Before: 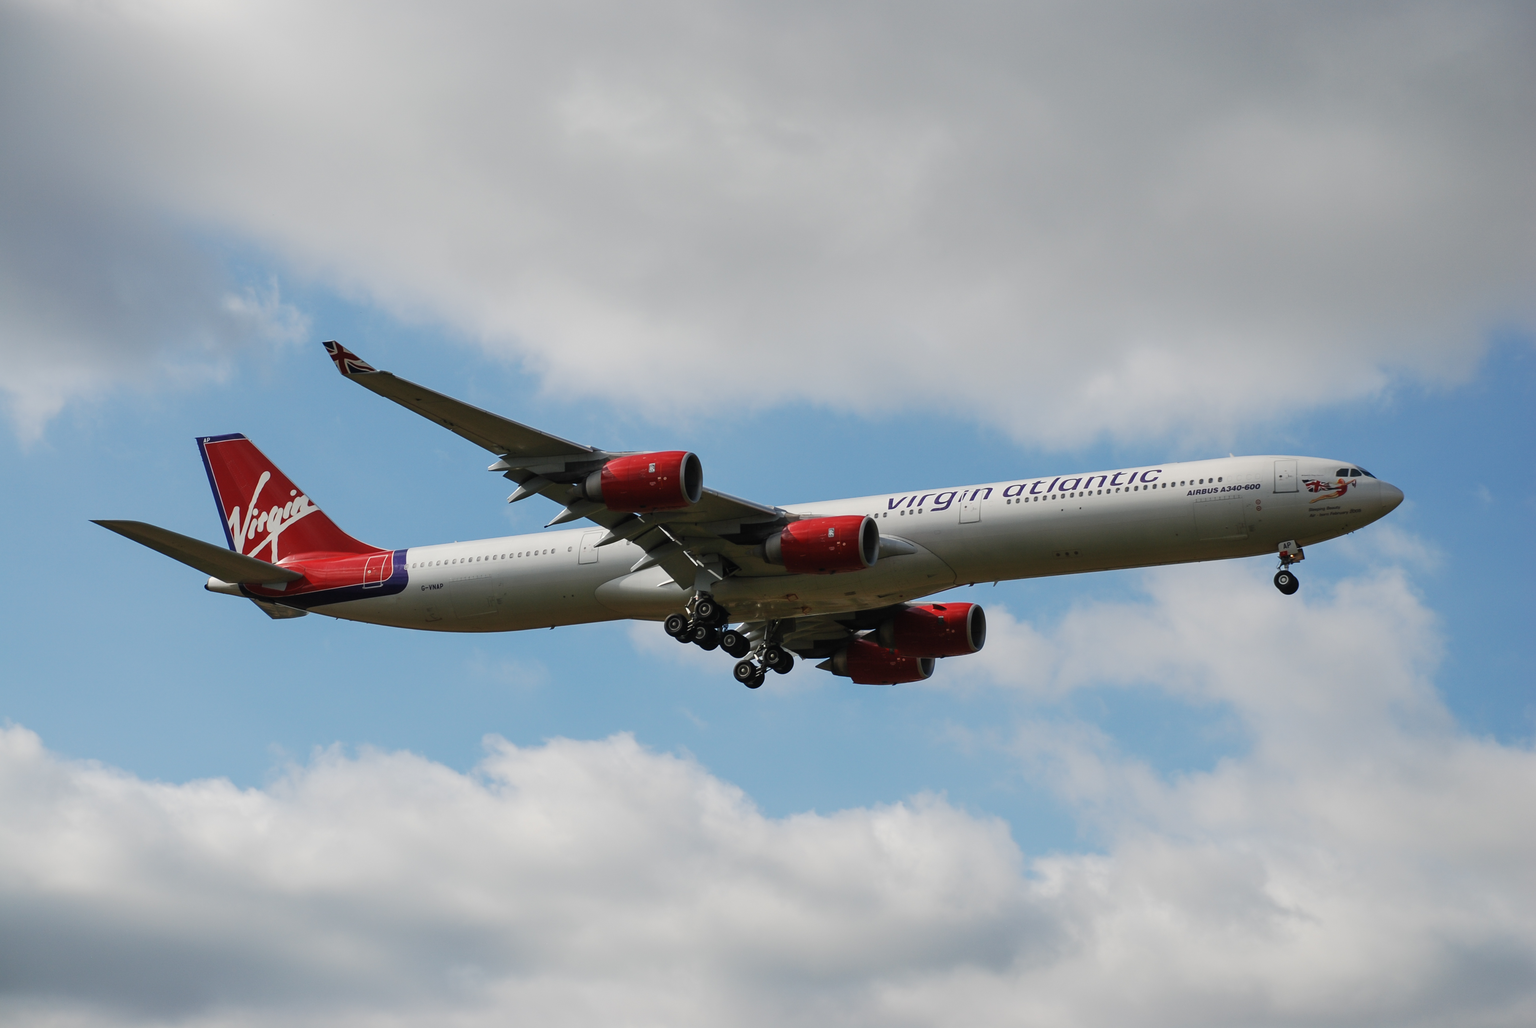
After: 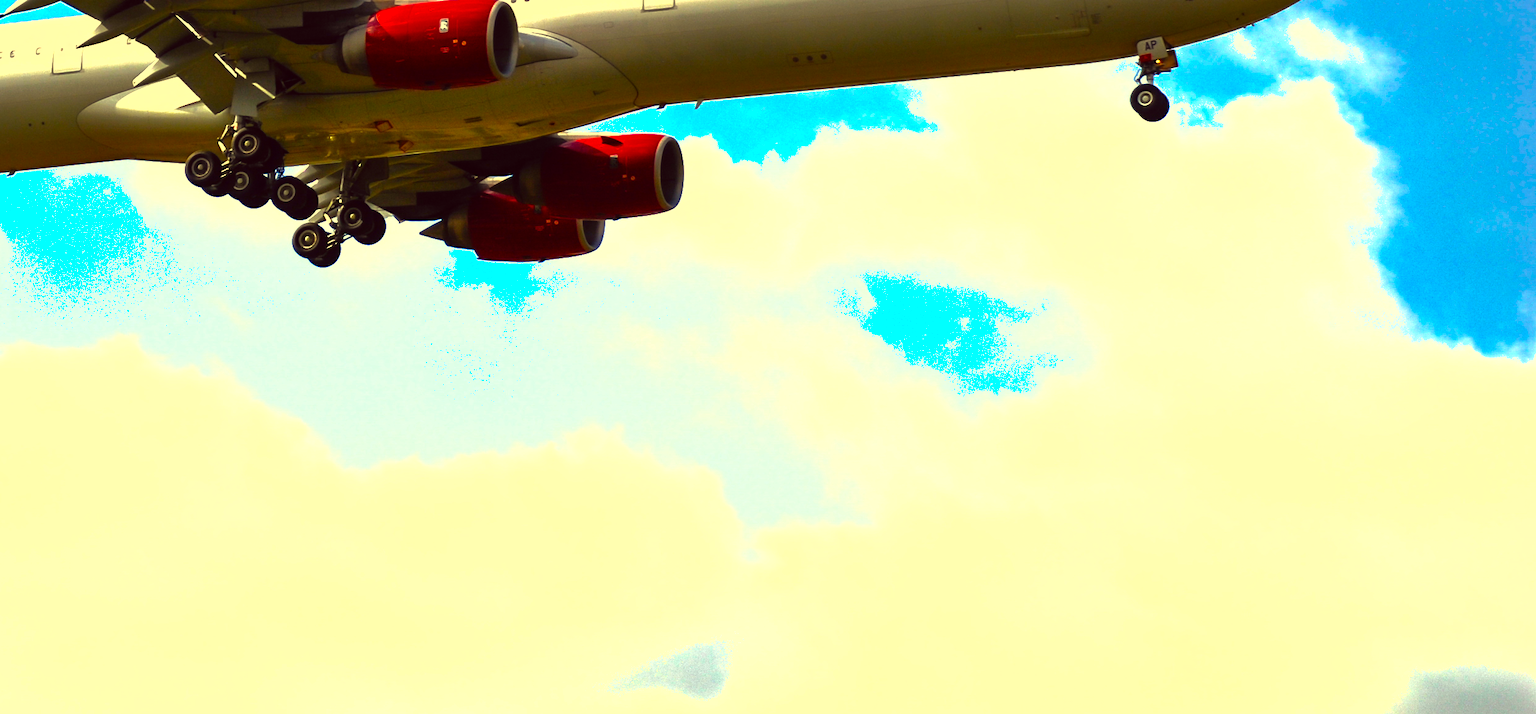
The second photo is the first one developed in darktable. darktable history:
color balance rgb: linear chroma grading › shadows -30%, linear chroma grading › global chroma 35%, perceptual saturation grading › global saturation 75%, perceptual saturation grading › shadows -30%, perceptual brilliance grading › highlights 75%, perceptual brilliance grading › shadows -30%, global vibrance 35%
crop and rotate: left 35.509%, top 50.238%, bottom 4.934%
color correction: highlights a* -0.482, highlights b* 40, shadows a* 9.8, shadows b* -0.161
shadows and highlights: on, module defaults
